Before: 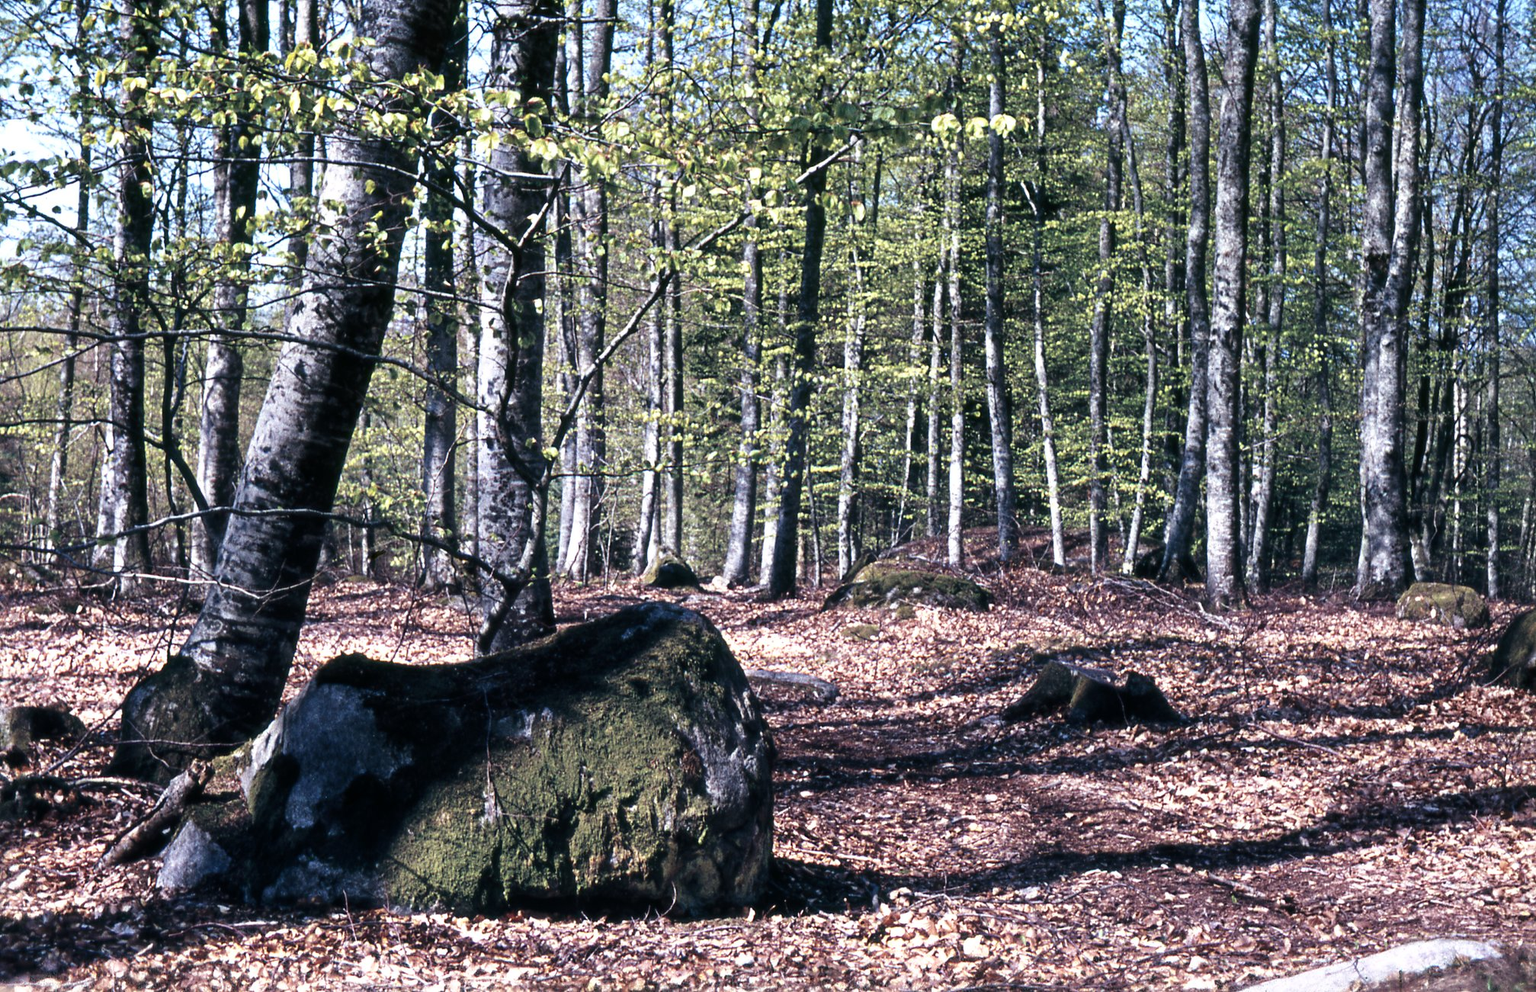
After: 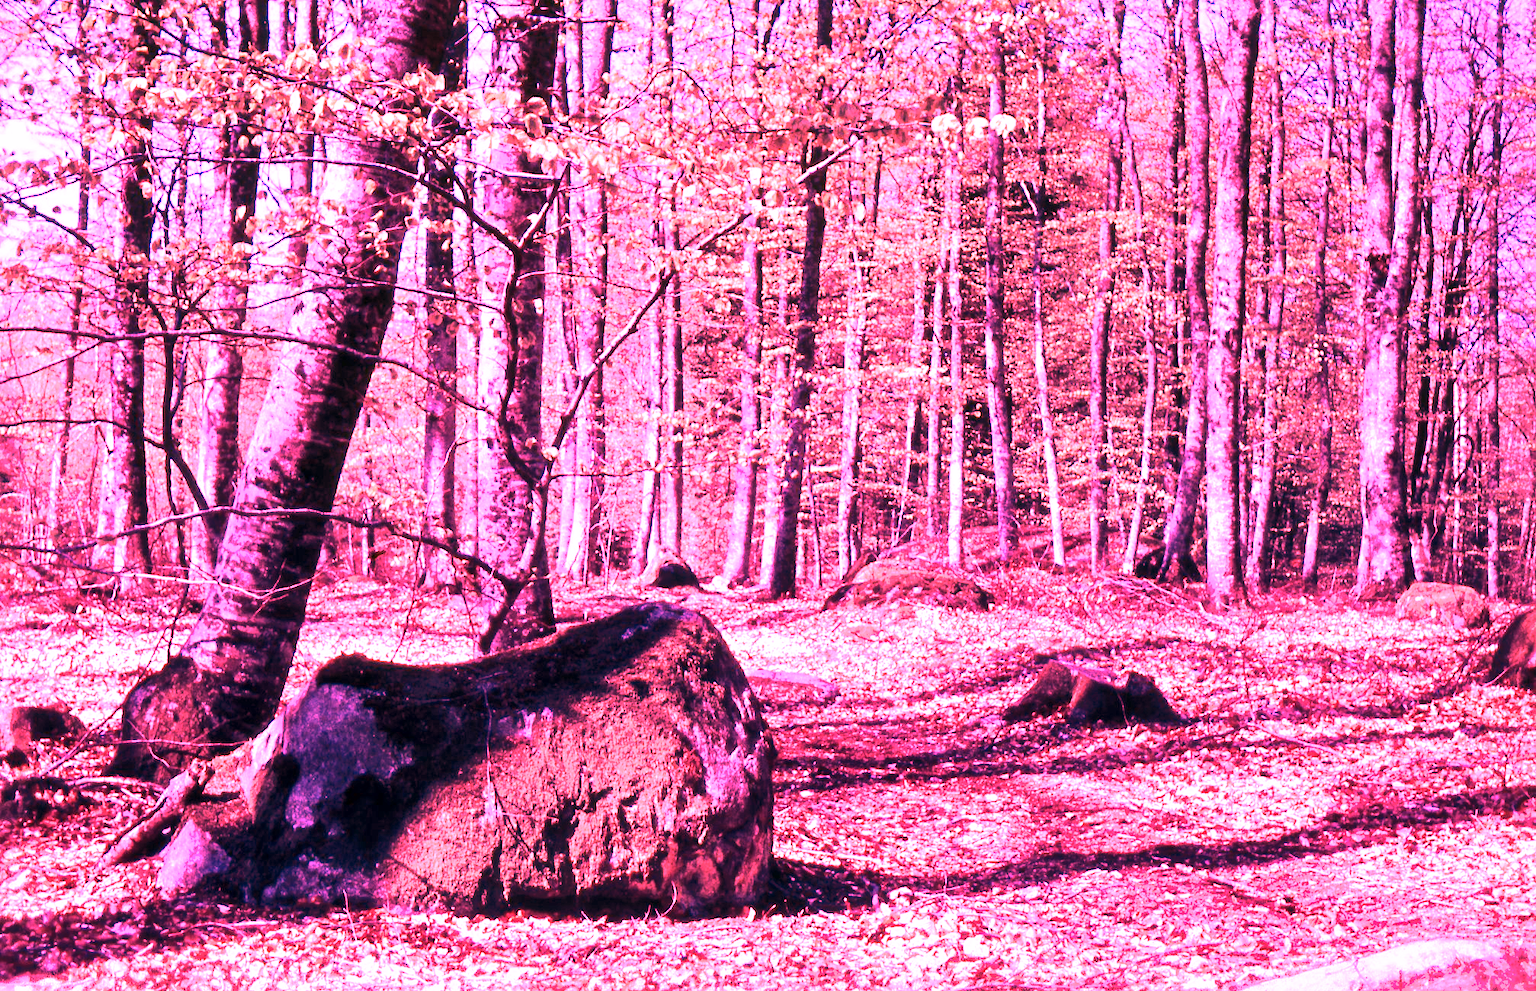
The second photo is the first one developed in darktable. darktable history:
color calibration: x 0.355, y 0.367, temperature 4700.38 K
local contrast: mode bilateral grid, contrast 20, coarseness 50, detail 120%, midtone range 0.2
white balance: red 4.26, blue 1.802
shadows and highlights: shadows 62.66, white point adjustment 0.37, highlights -34.44, compress 83.82%
